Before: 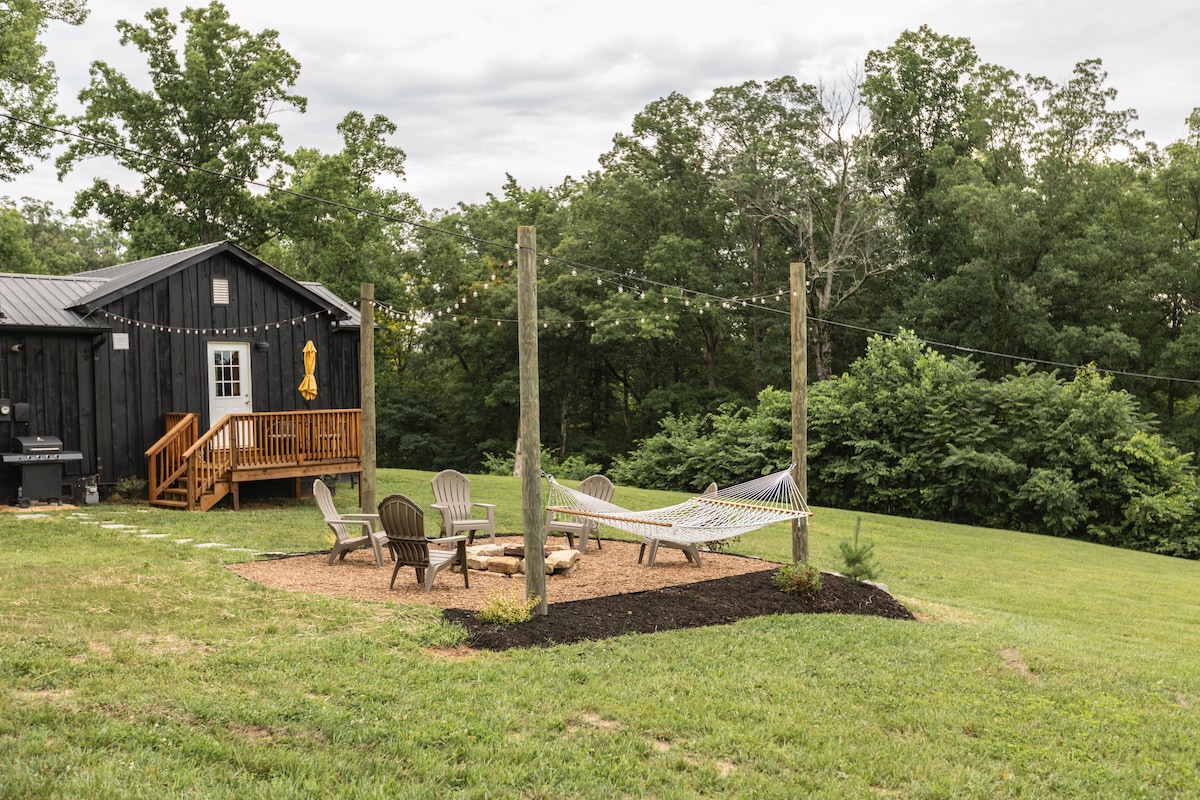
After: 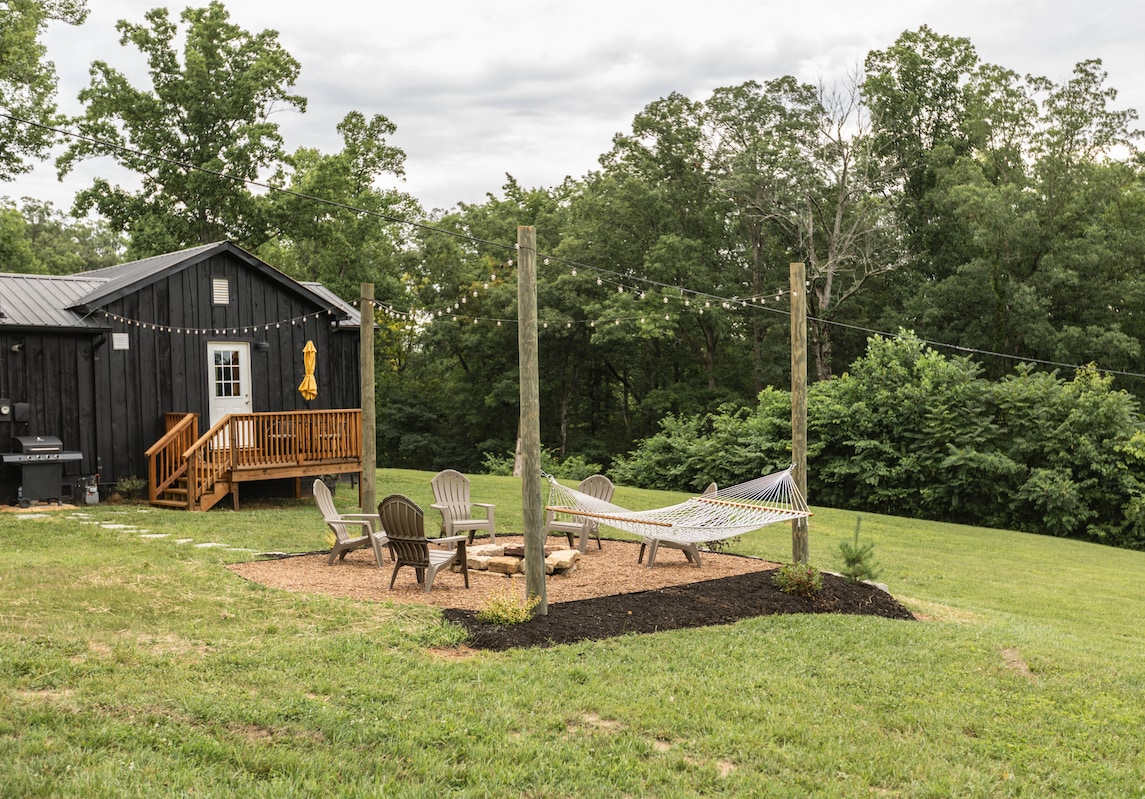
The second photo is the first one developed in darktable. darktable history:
crop: right 4.58%, bottom 0.047%
